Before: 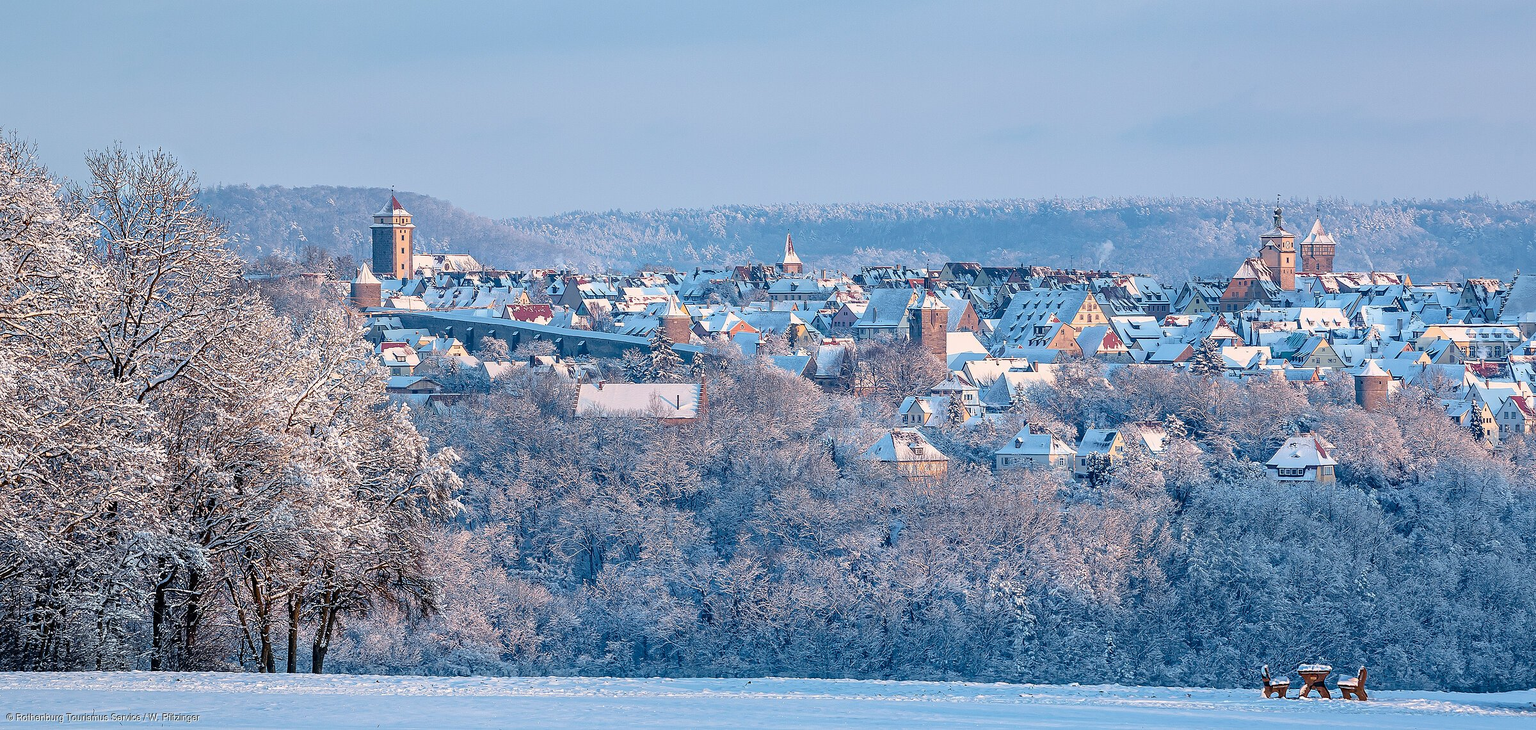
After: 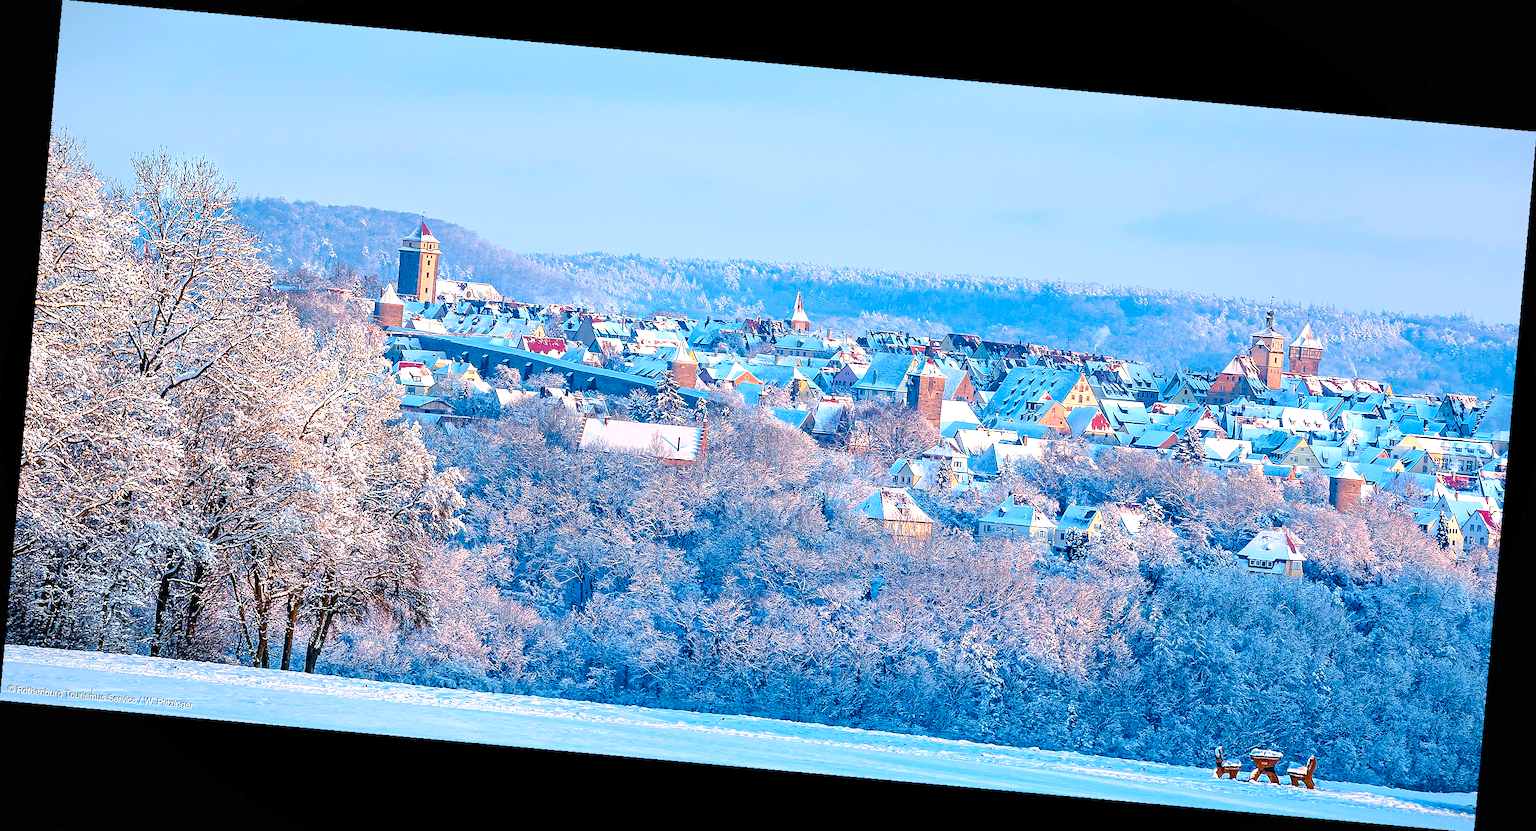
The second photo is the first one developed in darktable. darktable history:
vignetting: fall-off start 100%, brightness -0.406, saturation -0.3, width/height ratio 1.324, dithering 8-bit output, unbound false
rotate and perspective: rotation 5.12°, automatic cropping off
color balance rgb: perceptual saturation grading › global saturation 20%, perceptual saturation grading › highlights -25%, perceptual saturation grading › shadows 50.52%, global vibrance 40.24%
levels: levels [0, 0.43, 0.859]
